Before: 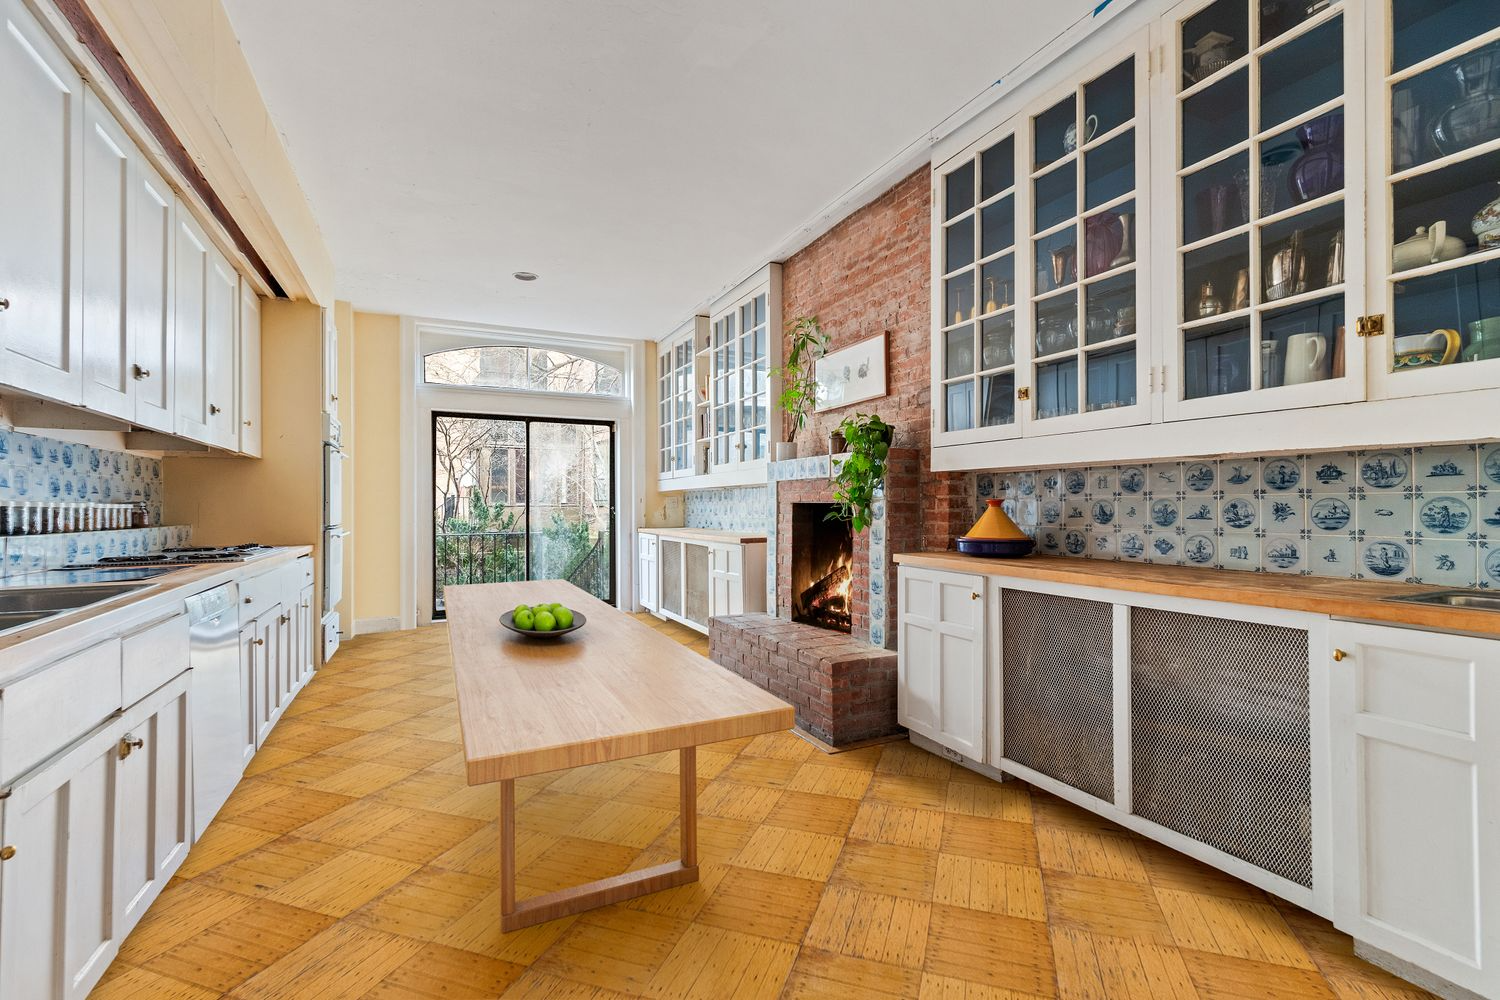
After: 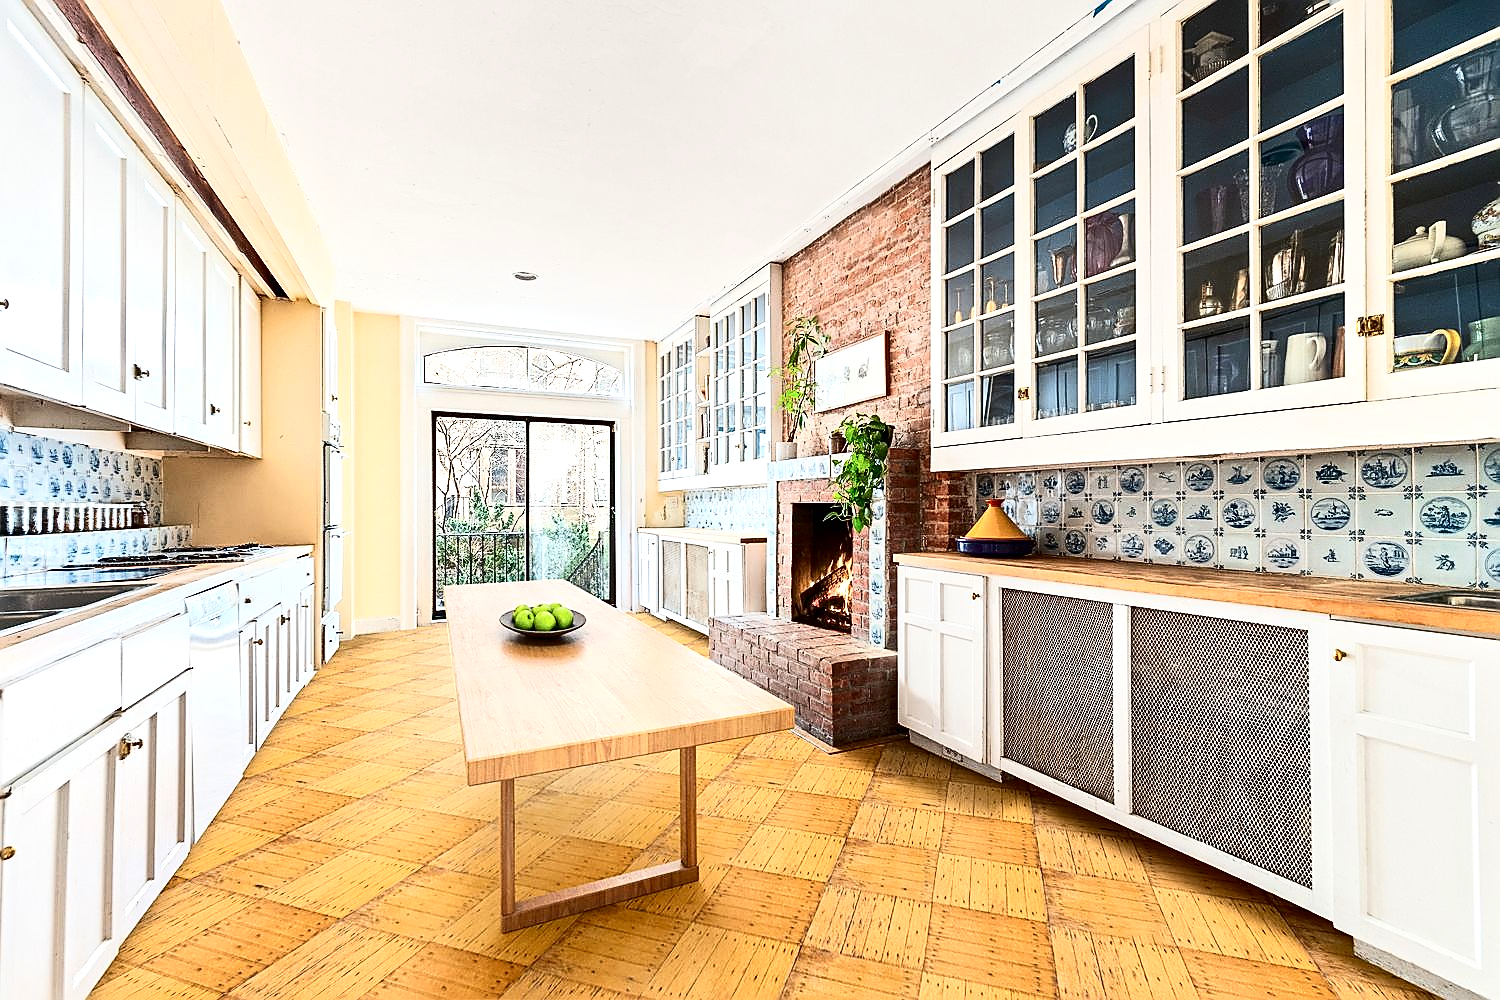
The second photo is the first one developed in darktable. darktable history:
exposure: exposure 0.635 EV, compensate highlight preservation false
sharpen: radius 1.397, amount 1.259, threshold 0.768
contrast brightness saturation: contrast 0.3
